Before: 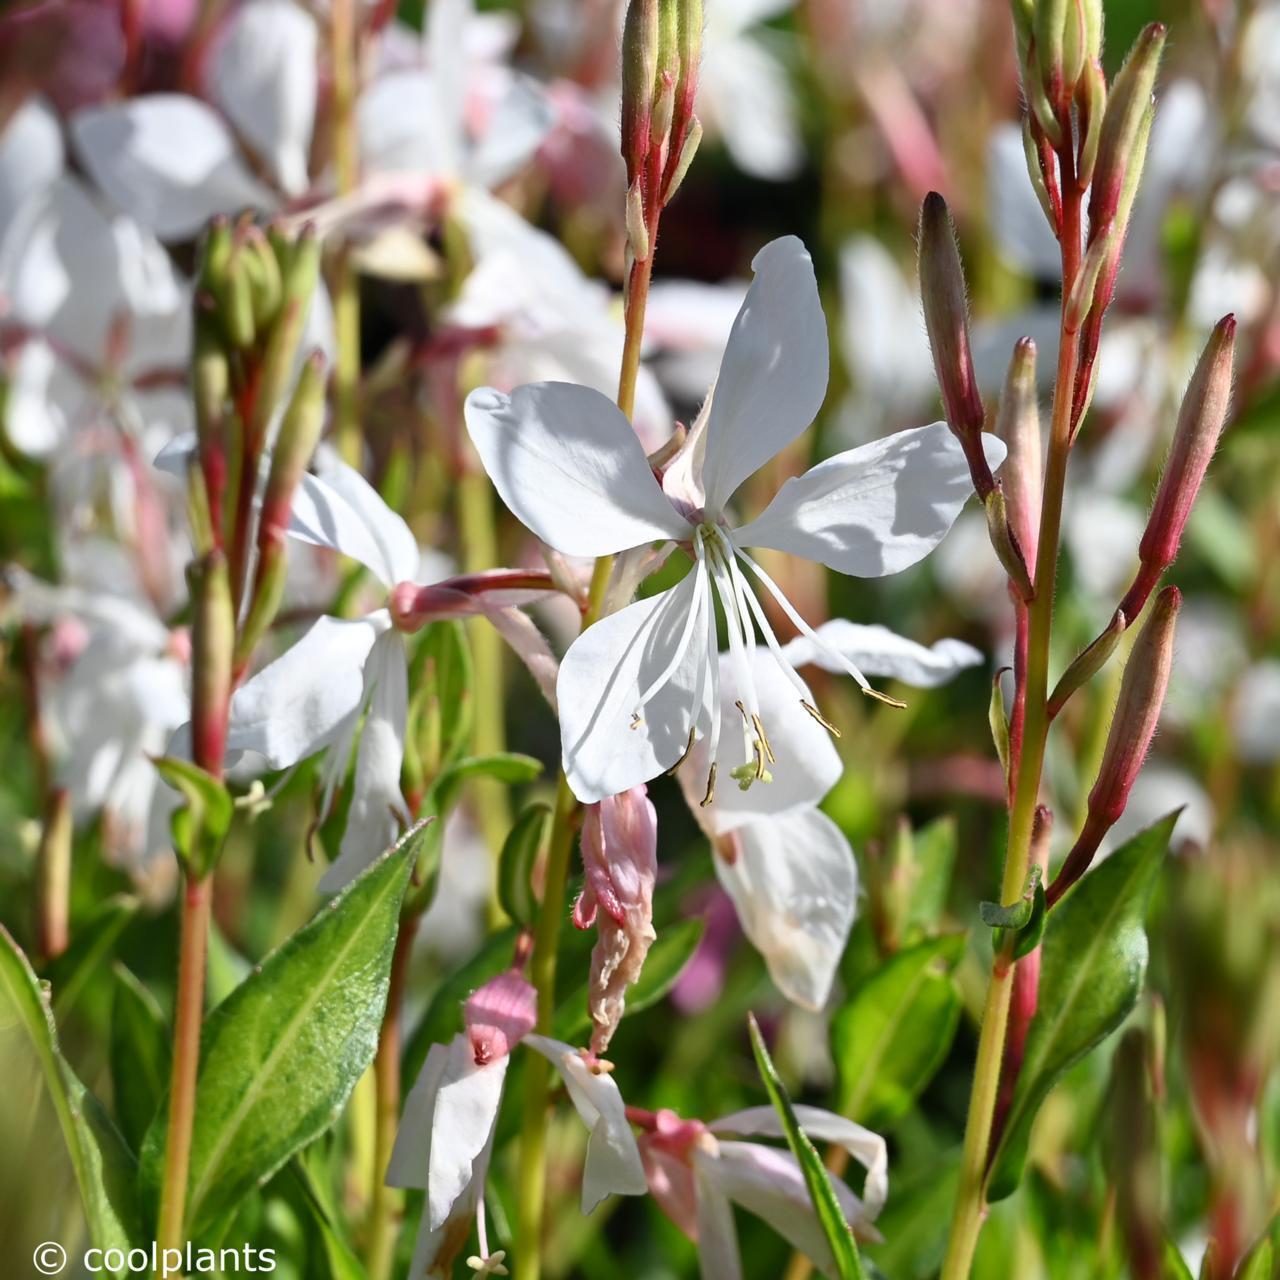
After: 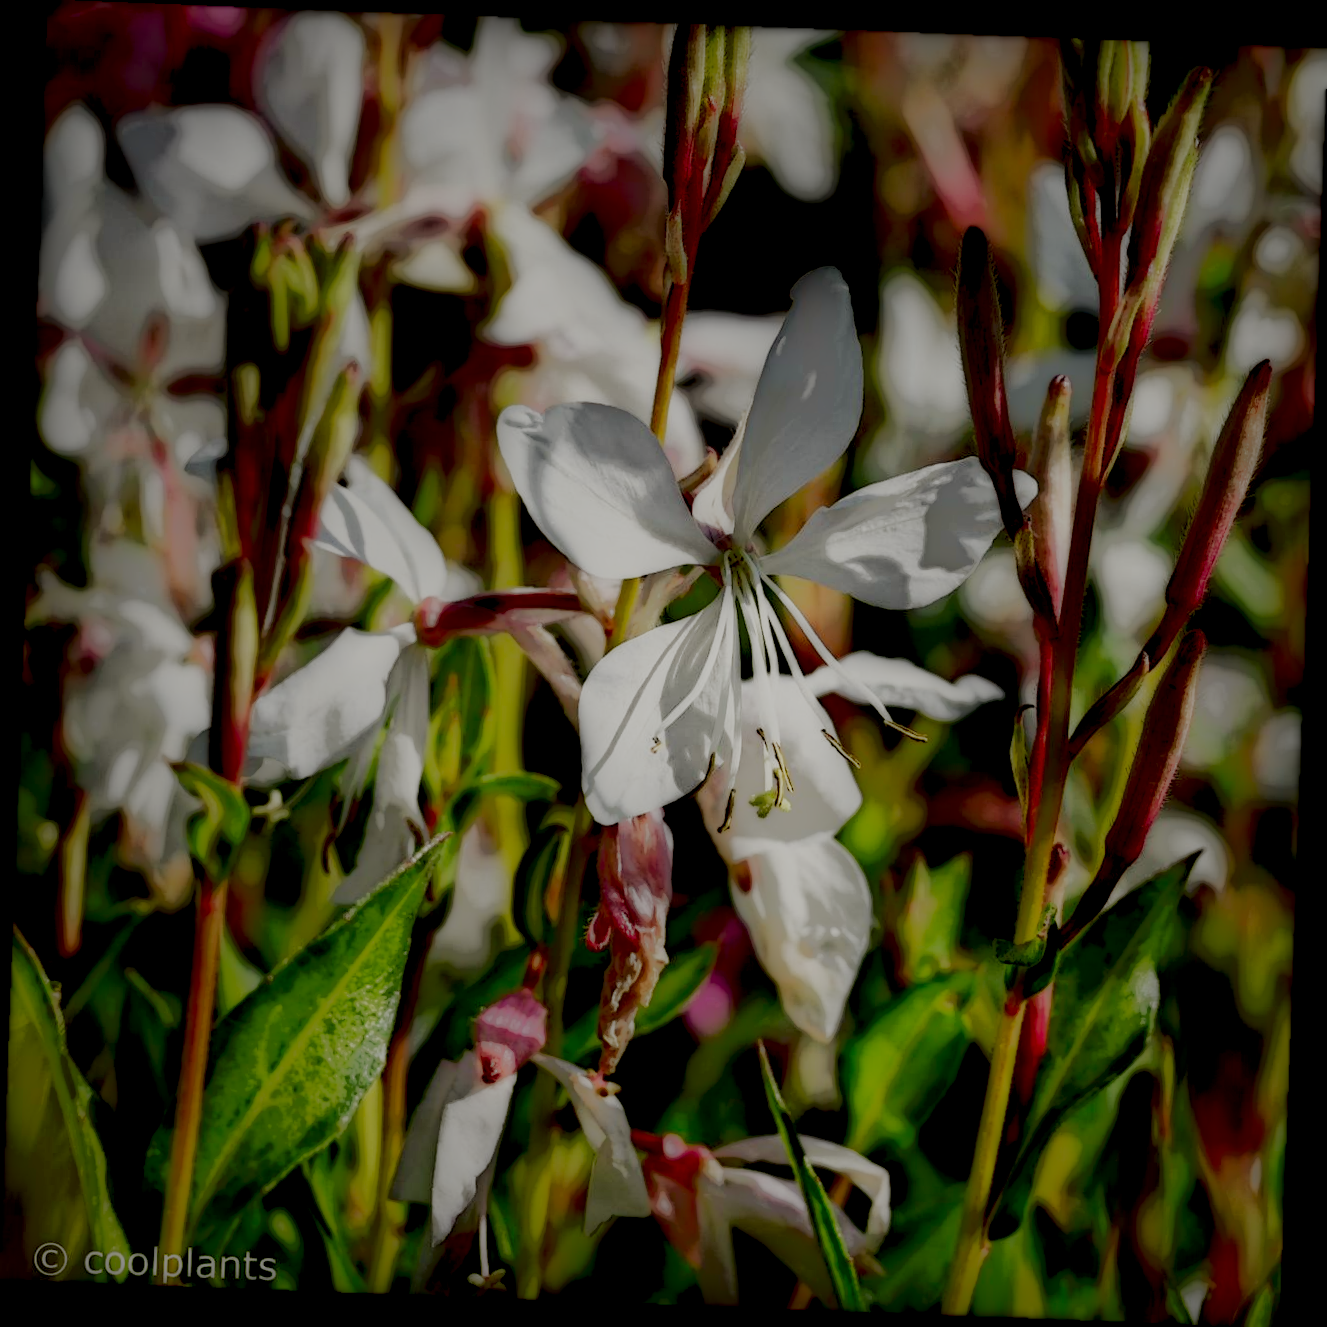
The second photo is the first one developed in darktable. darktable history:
rotate and perspective: rotation 2.17°, automatic cropping off
base curve: curves: ch0 [(0, 0) (0.028, 0.03) (0.121, 0.232) (0.46, 0.748) (0.859, 0.968) (1, 1)], preserve colors none
white balance: red 1.029, blue 0.92
local contrast: highlights 0%, shadows 198%, detail 164%, midtone range 0.001
